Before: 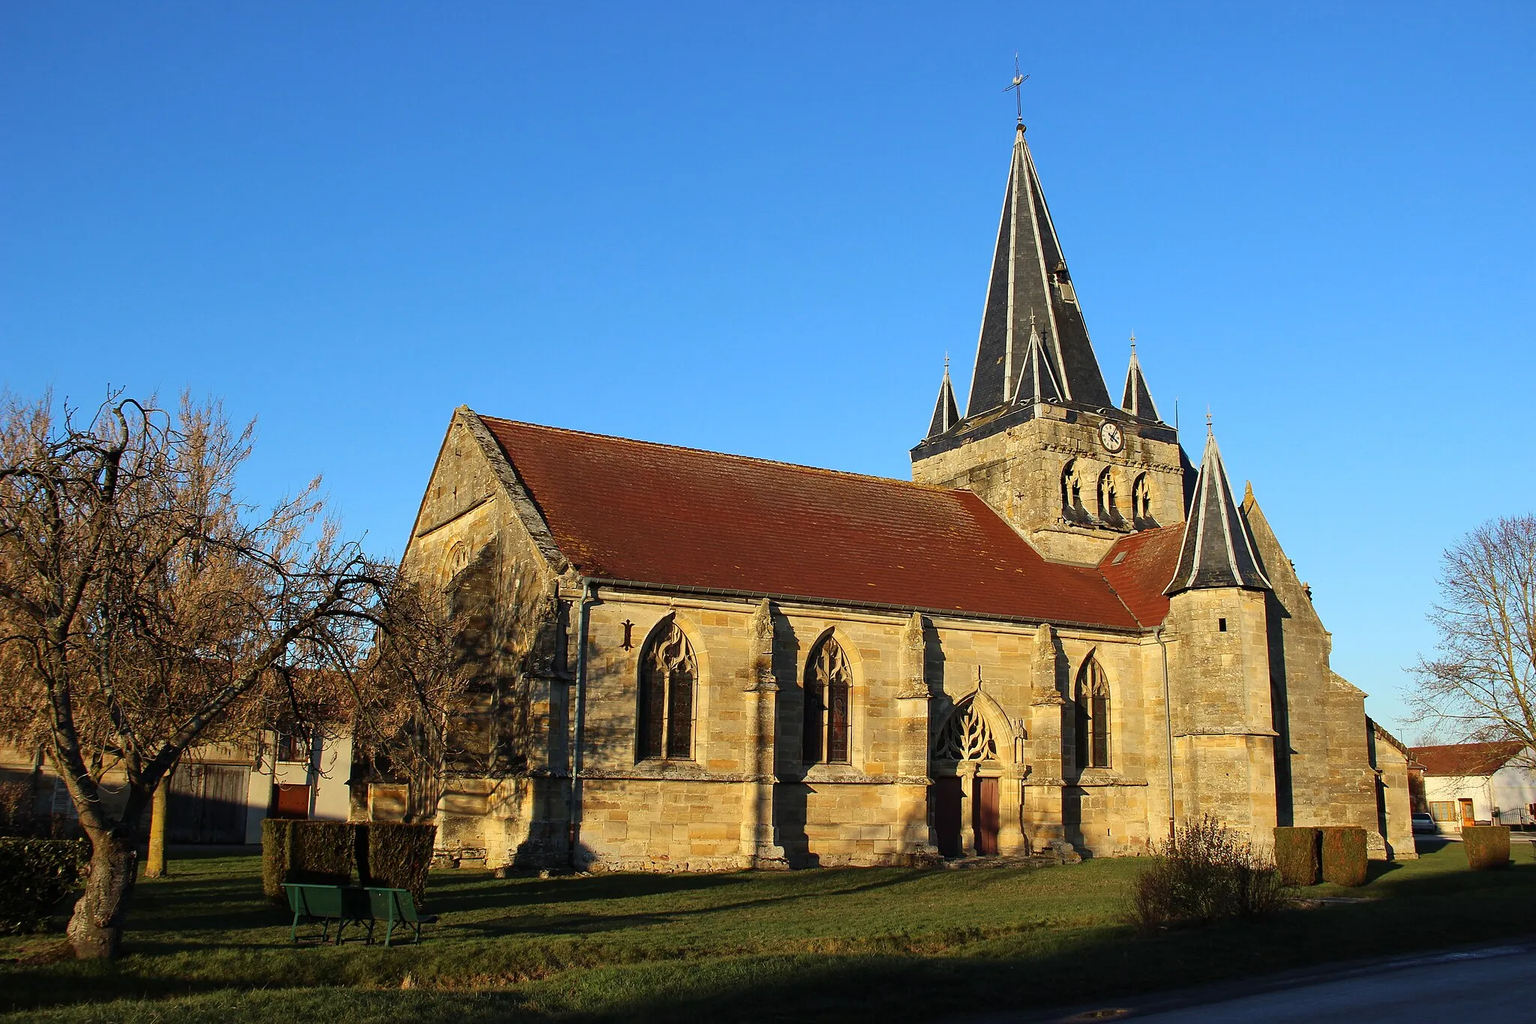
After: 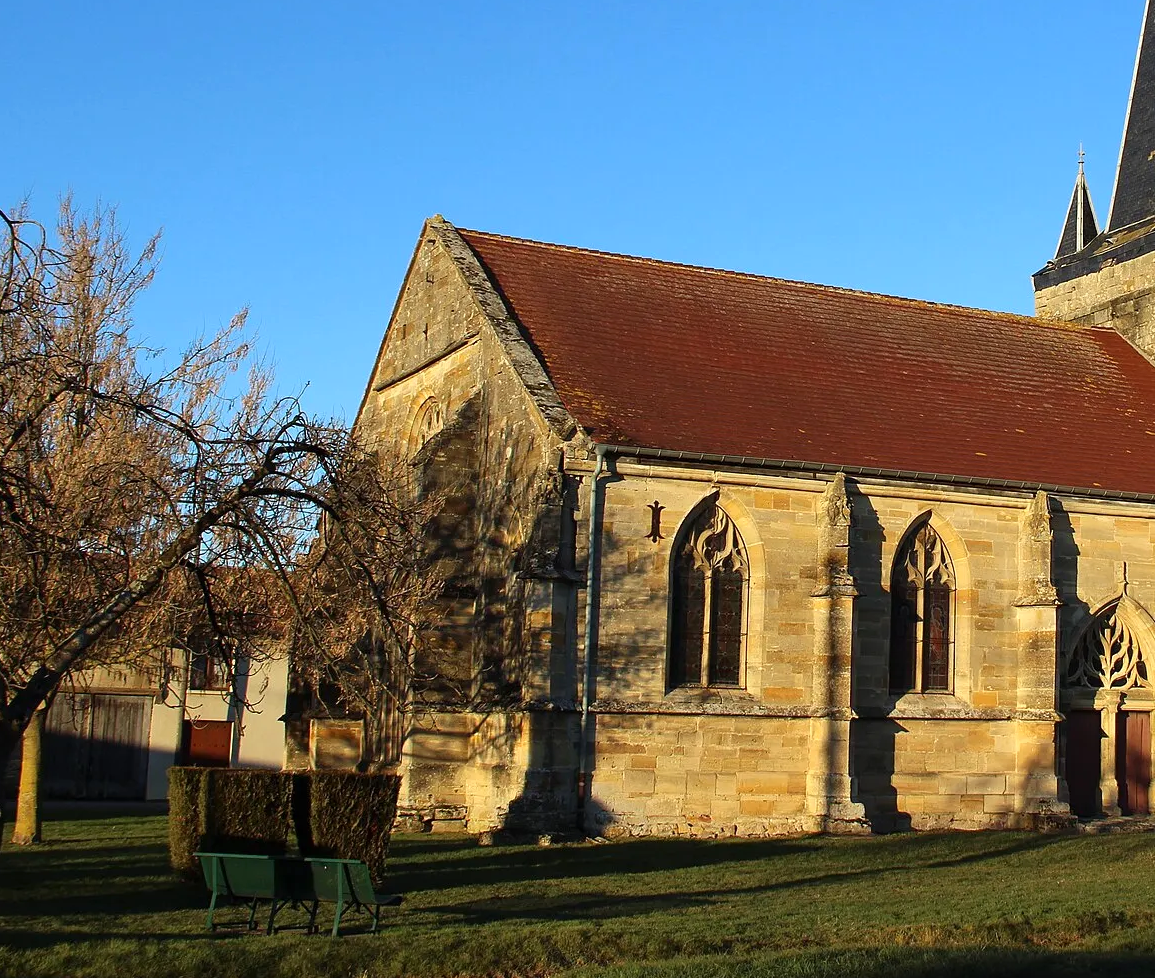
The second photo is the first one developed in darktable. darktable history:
exposure: exposure 0.127 EV, compensate exposure bias true, compensate highlight preservation false
crop: left 8.848%, top 23.823%, right 34.724%, bottom 4.513%
